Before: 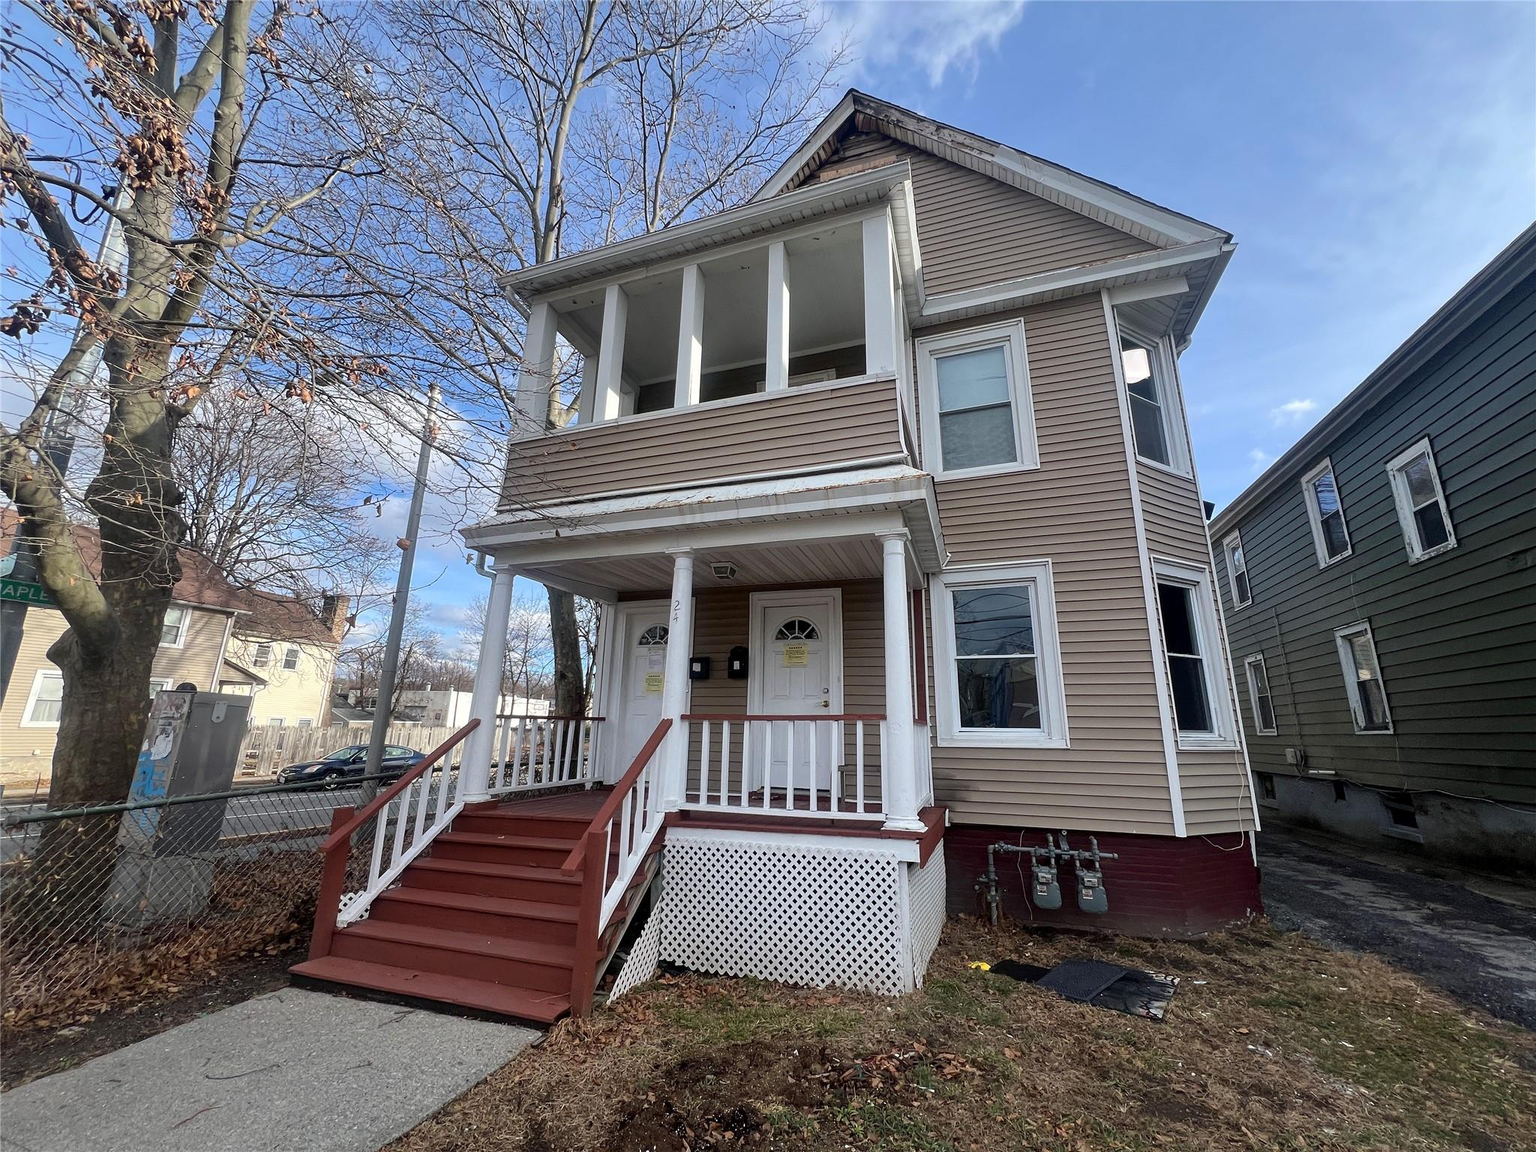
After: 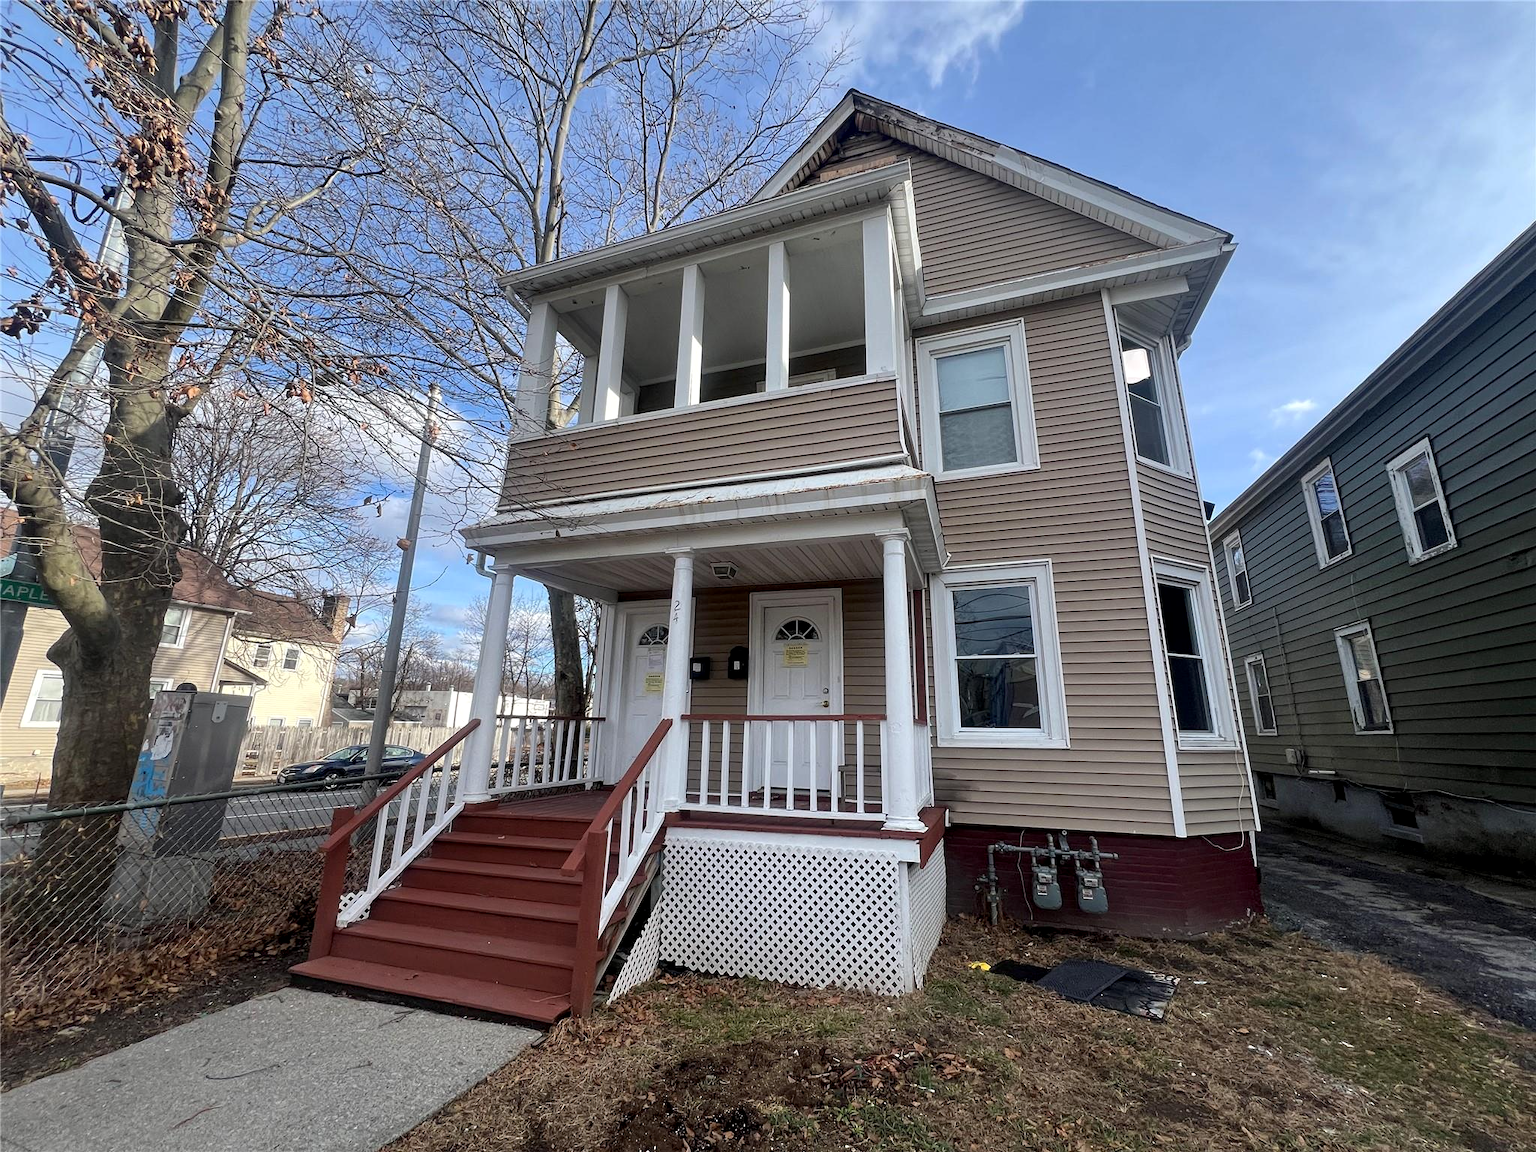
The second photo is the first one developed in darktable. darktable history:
local contrast: highlights 106%, shadows 103%, detail 119%, midtone range 0.2
